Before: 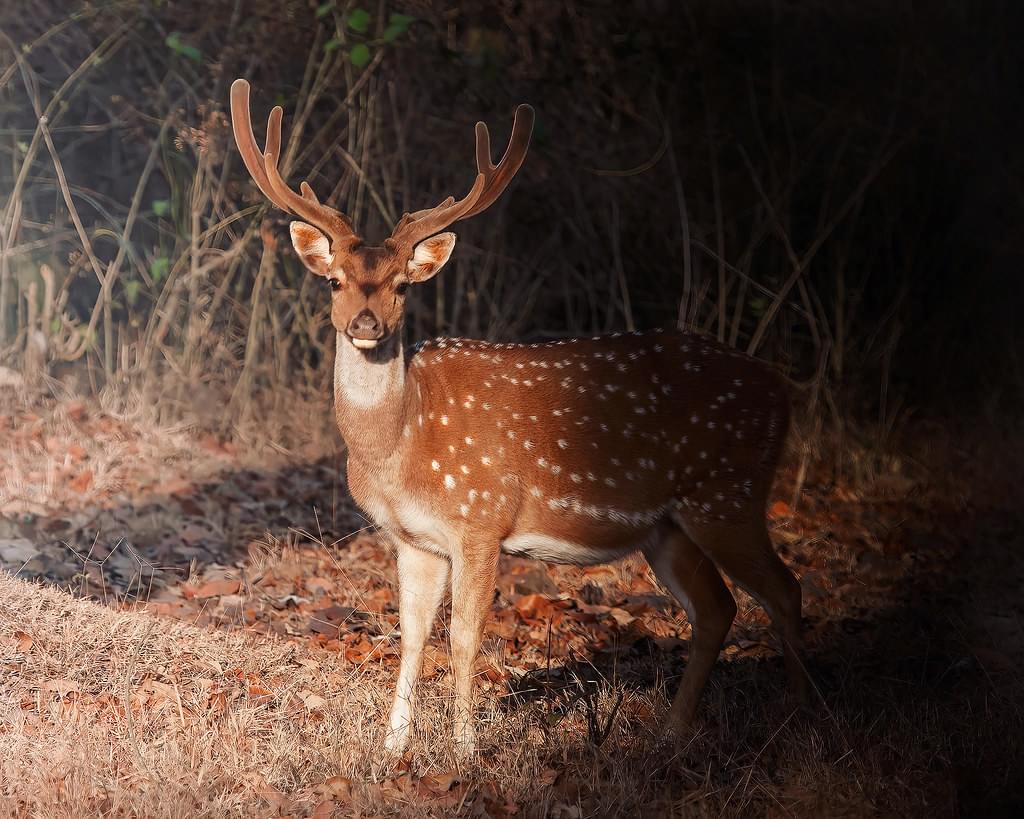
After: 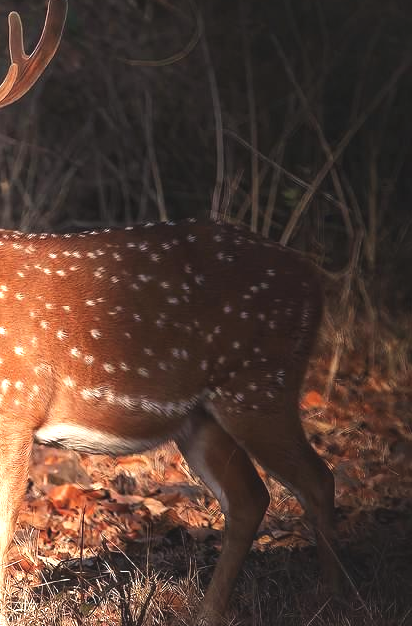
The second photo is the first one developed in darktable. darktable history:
crop: left 45.637%, top 13.442%, right 14.111%, bottom 10.026%
exposure: black level correction -0.006, exposure 1 EV, compensate highlight preservation false
local contrast: mode bilateral grid, contrast 19, coarseness 50, detail 119%, midtone range 0.2
